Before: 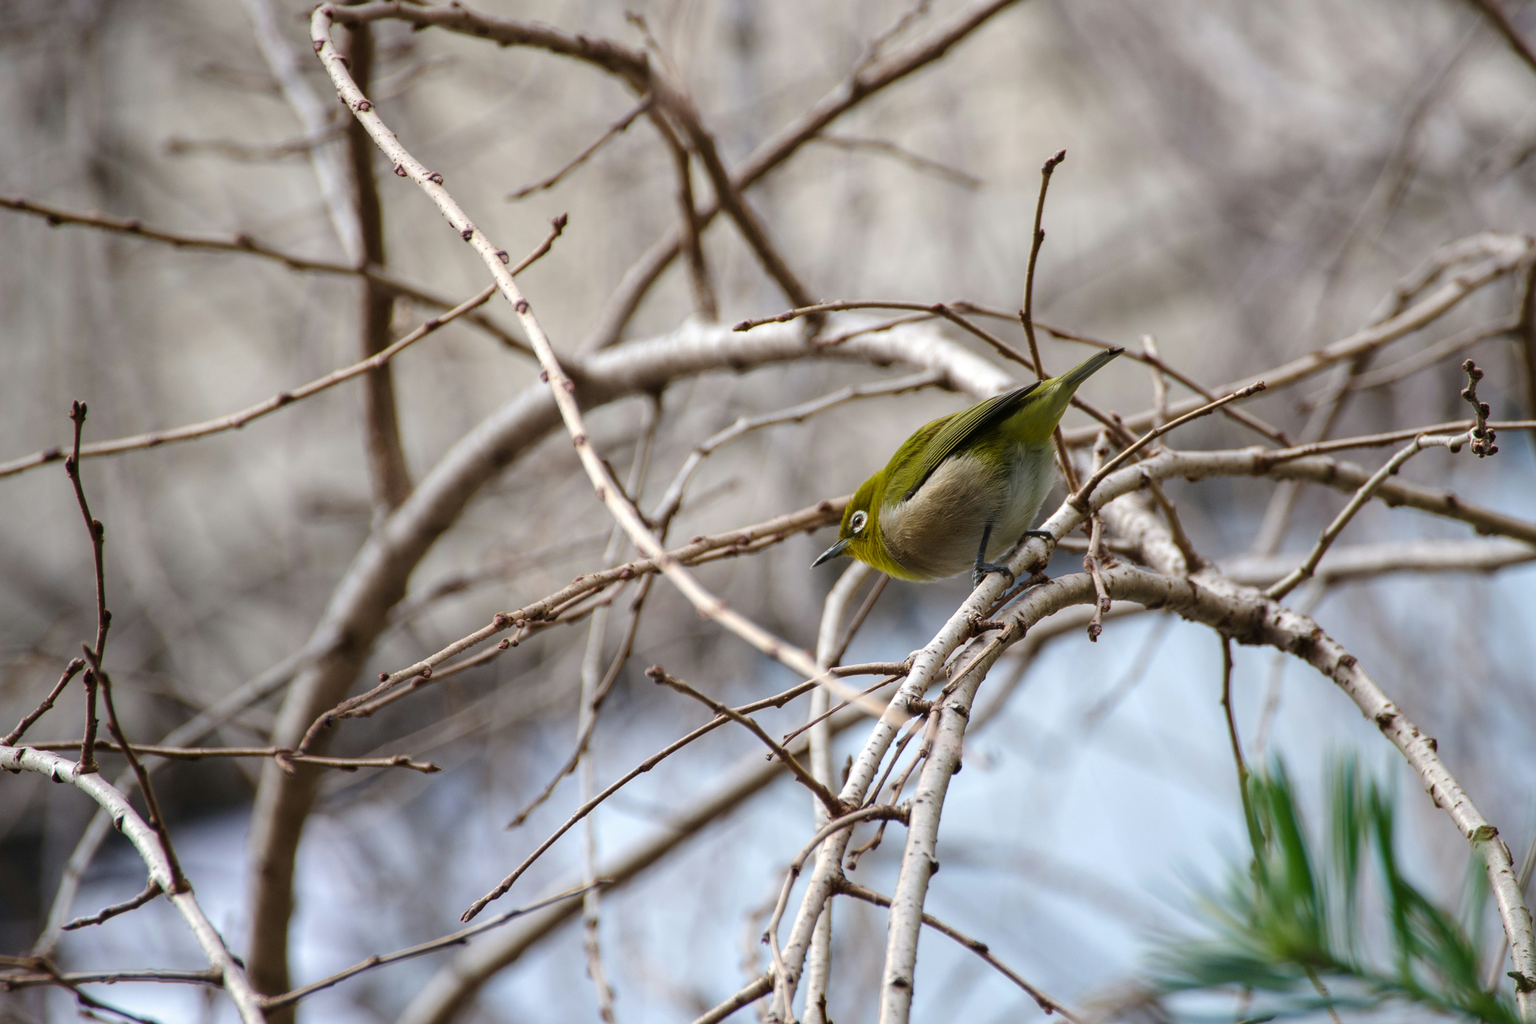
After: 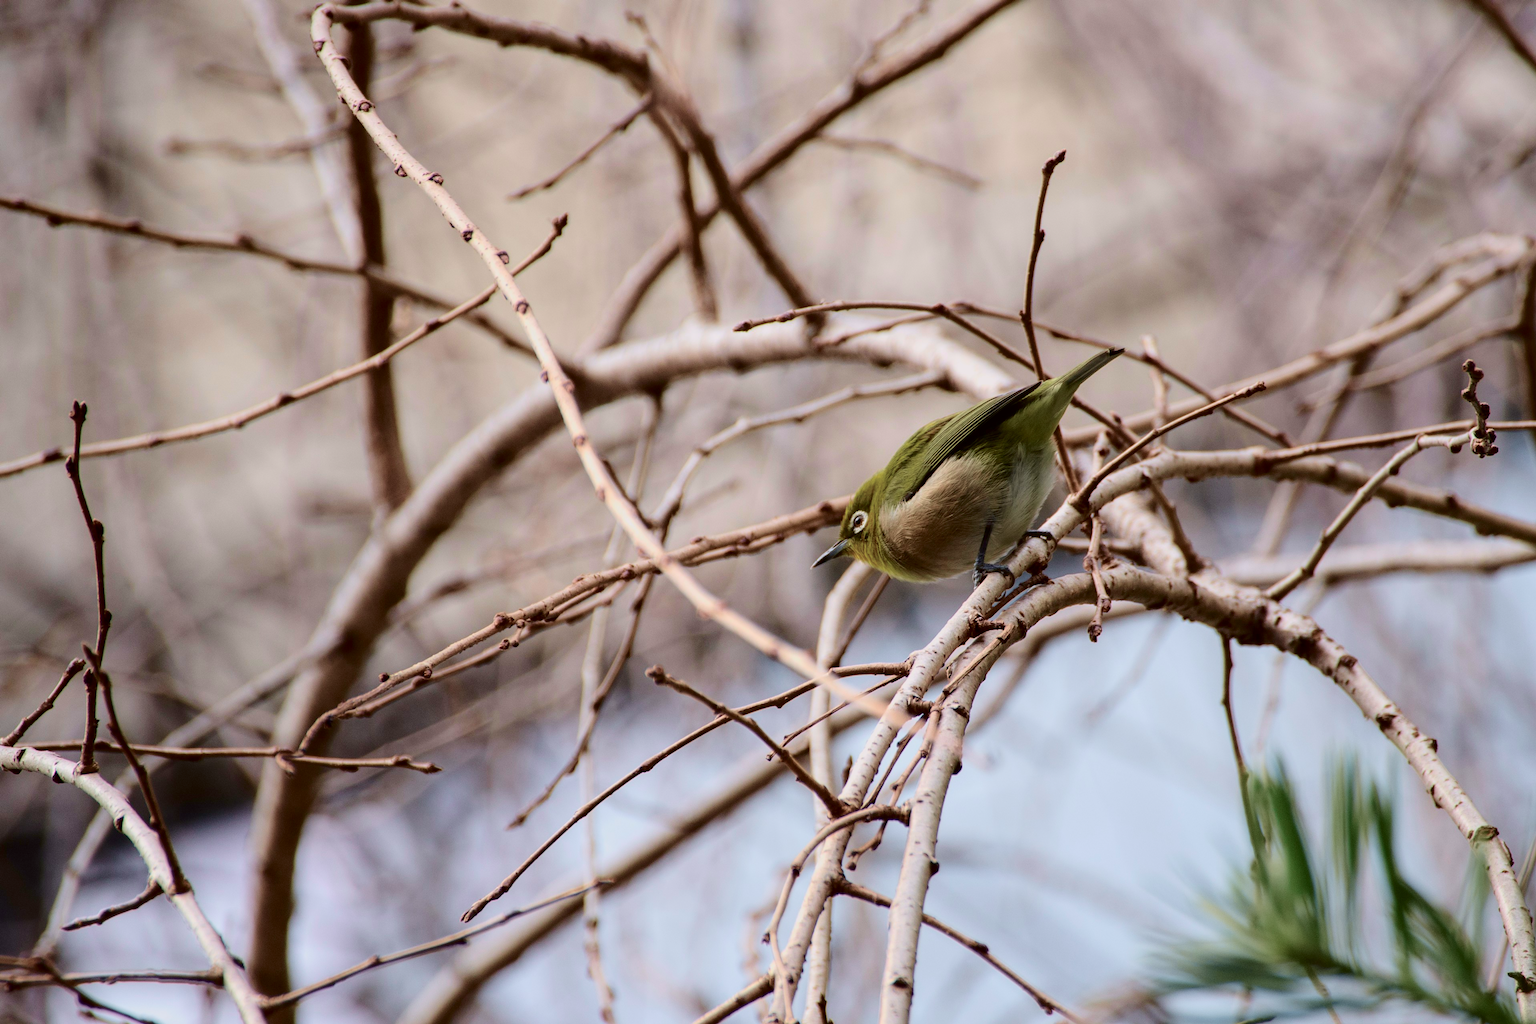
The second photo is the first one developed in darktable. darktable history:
tone curve: curves: ch0 [(0, 0) (0.049, 0.01) (0.154, 0.081) (0.491, 0.519) (0.748, 0.765) (1, 0.919)]; ch1 [(0, 0) (0.172, 0.123) (0.317, 0.272) (0.401, 0.422) (0.489, 0.496) (0.531, 0.557) (0.615, 0.612) (0.741, 0.783) (1, 1)]; ch2 [(0, 0) (0.411, 0.424) (0.483, 0.478) (0.544, 0.56) (0.686, 0.638) (1, 1)], color space Lab, independent channels, preserve colors none
